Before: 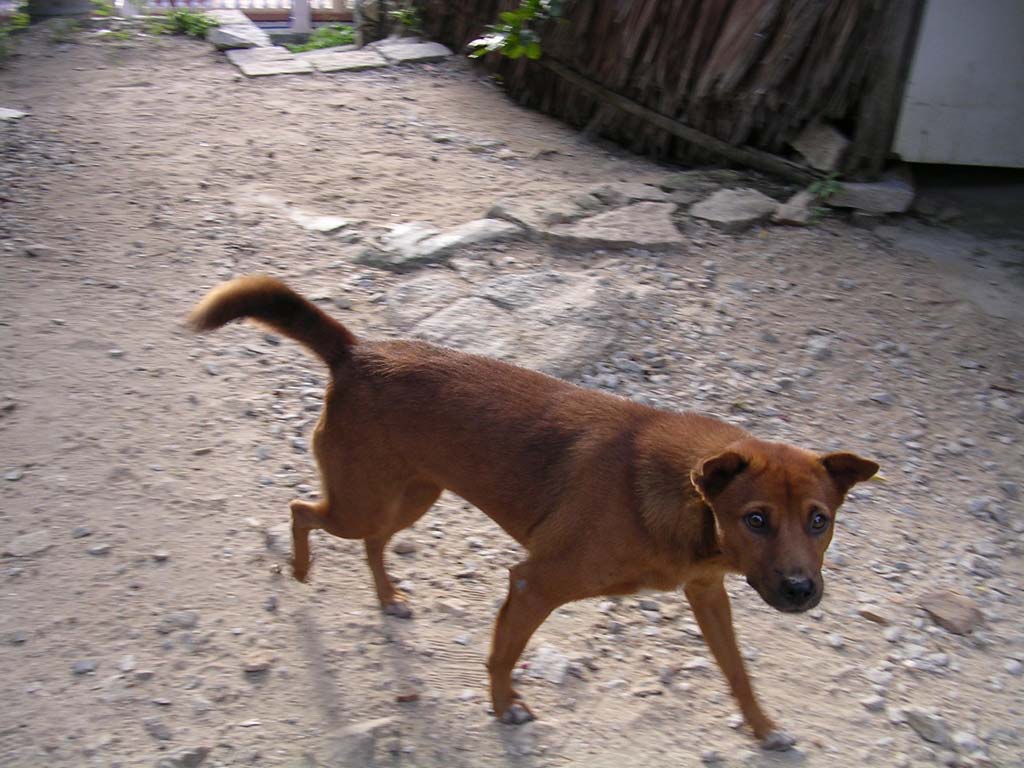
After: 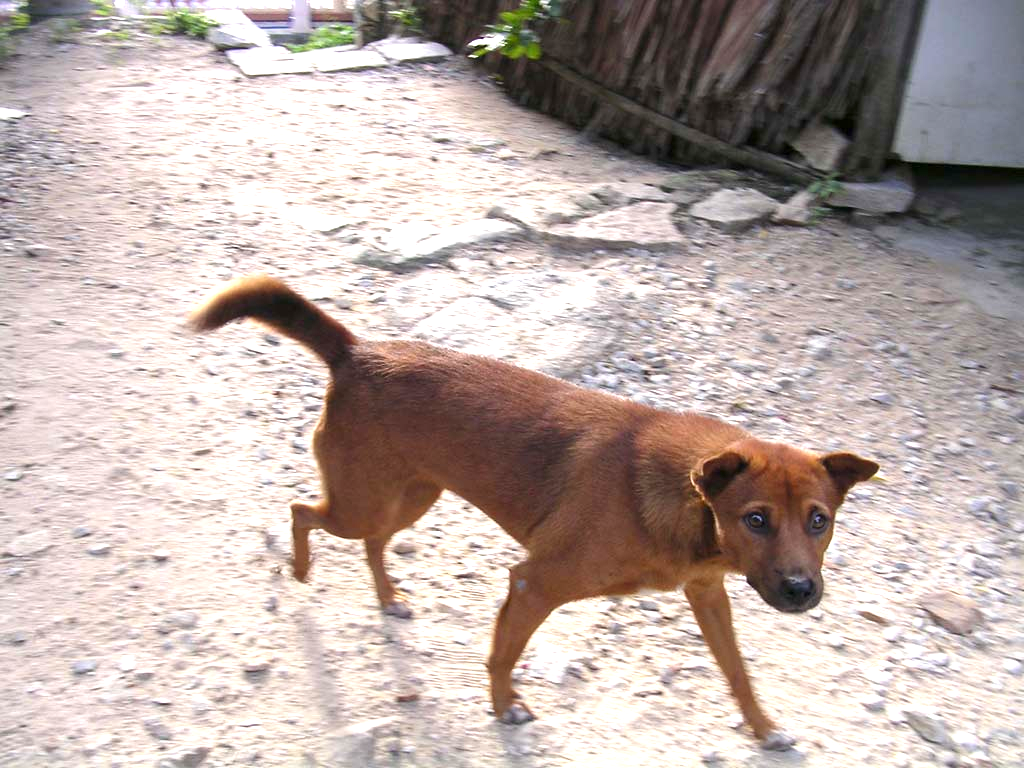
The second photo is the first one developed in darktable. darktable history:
exposure: exposure 1.205 EV, compensate highlight preservation false
